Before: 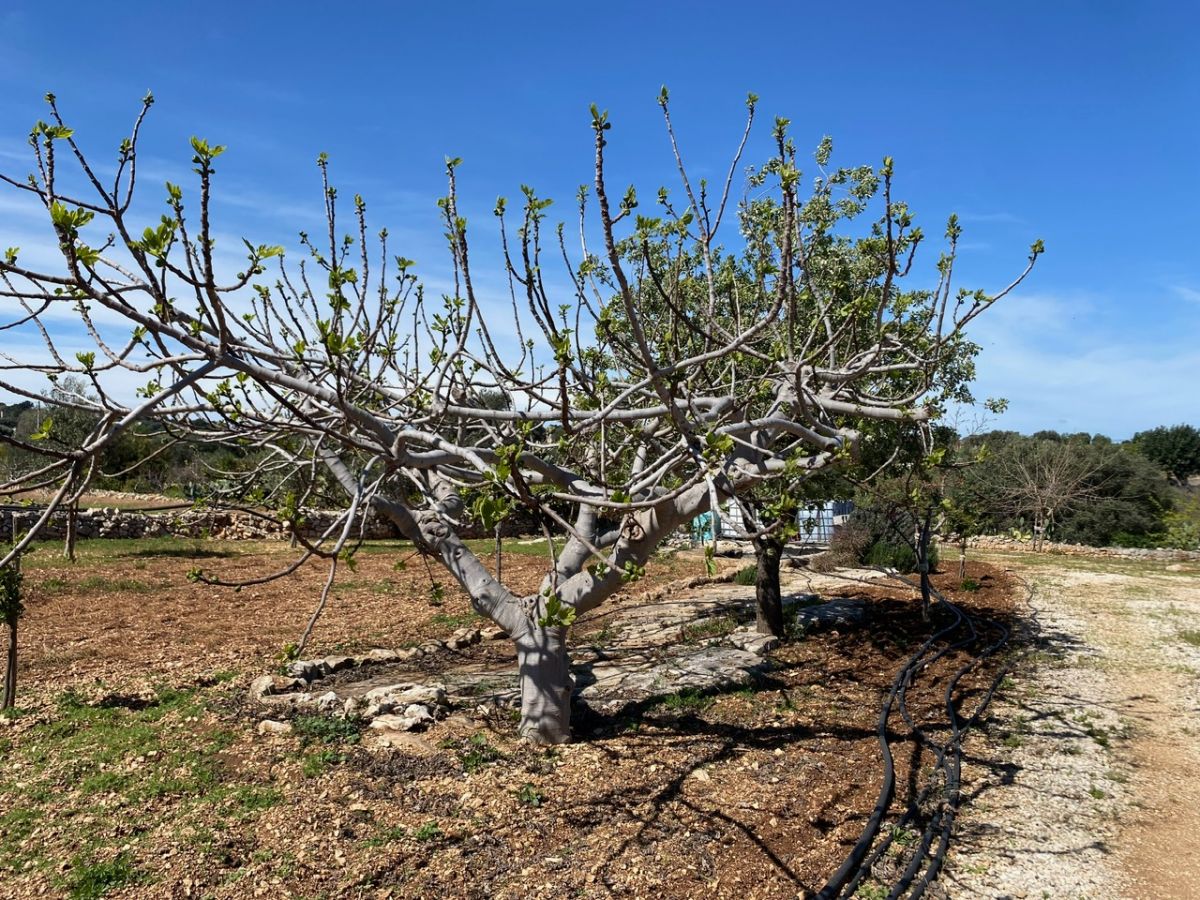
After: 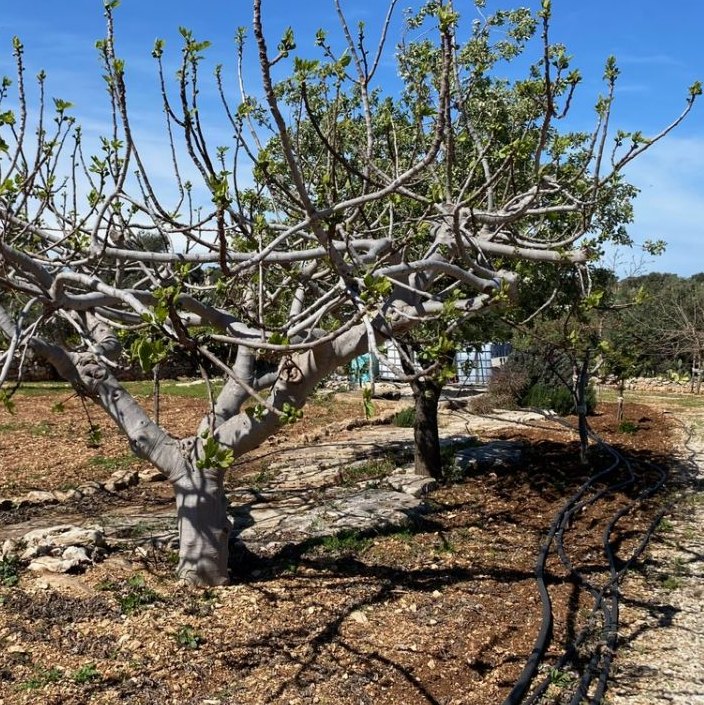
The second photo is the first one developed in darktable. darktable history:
crop and rotate: left 28.513%, top 17.656%, right 12.752%, bottom 3.922%
